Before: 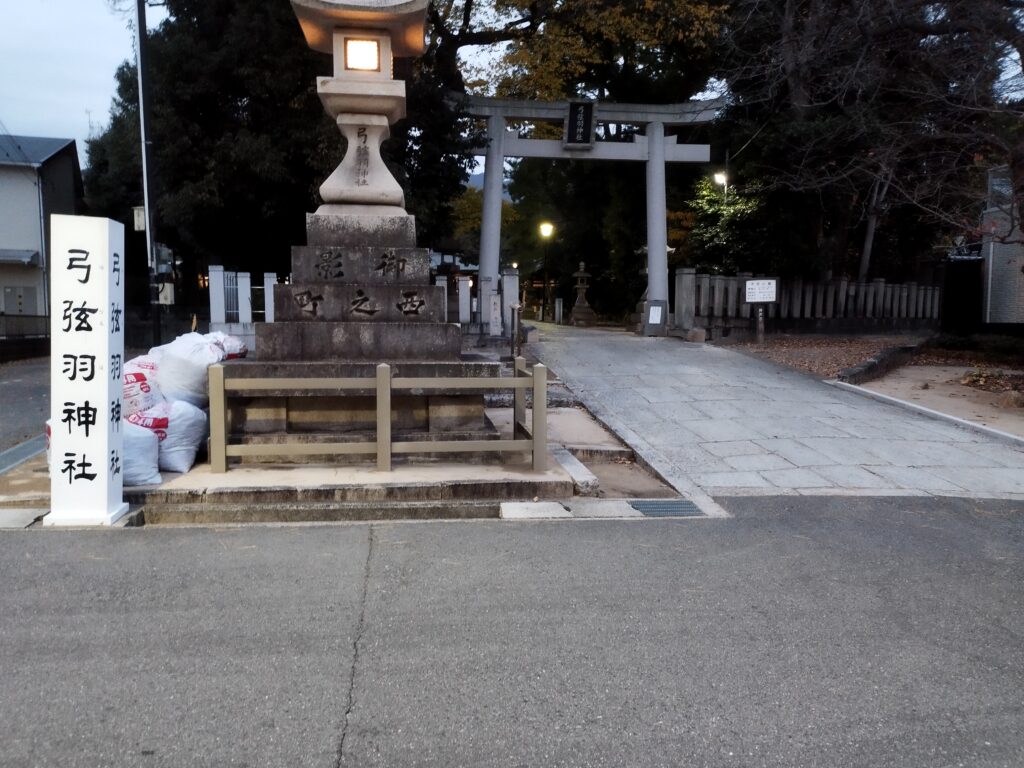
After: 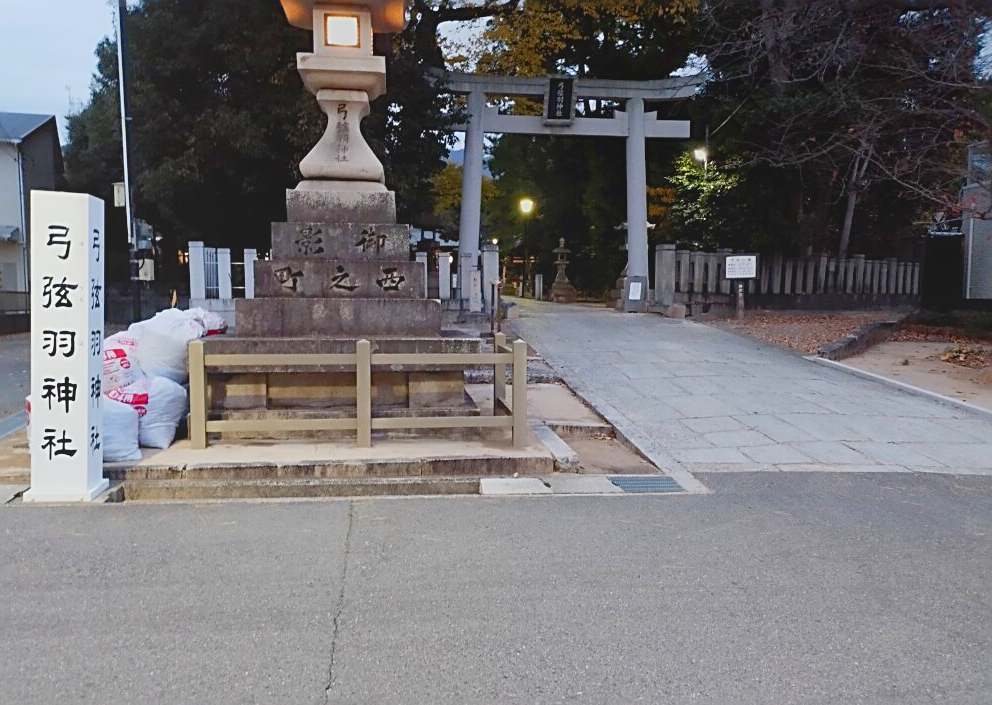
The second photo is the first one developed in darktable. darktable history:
crop: left 1.964%, top 3.251%, right 1.122%, bottom 4.933%
sharpen: radius 2.584, amount 0.688
local contrast: detail 69%
levels: levels [0, 0.43, 0.984]
